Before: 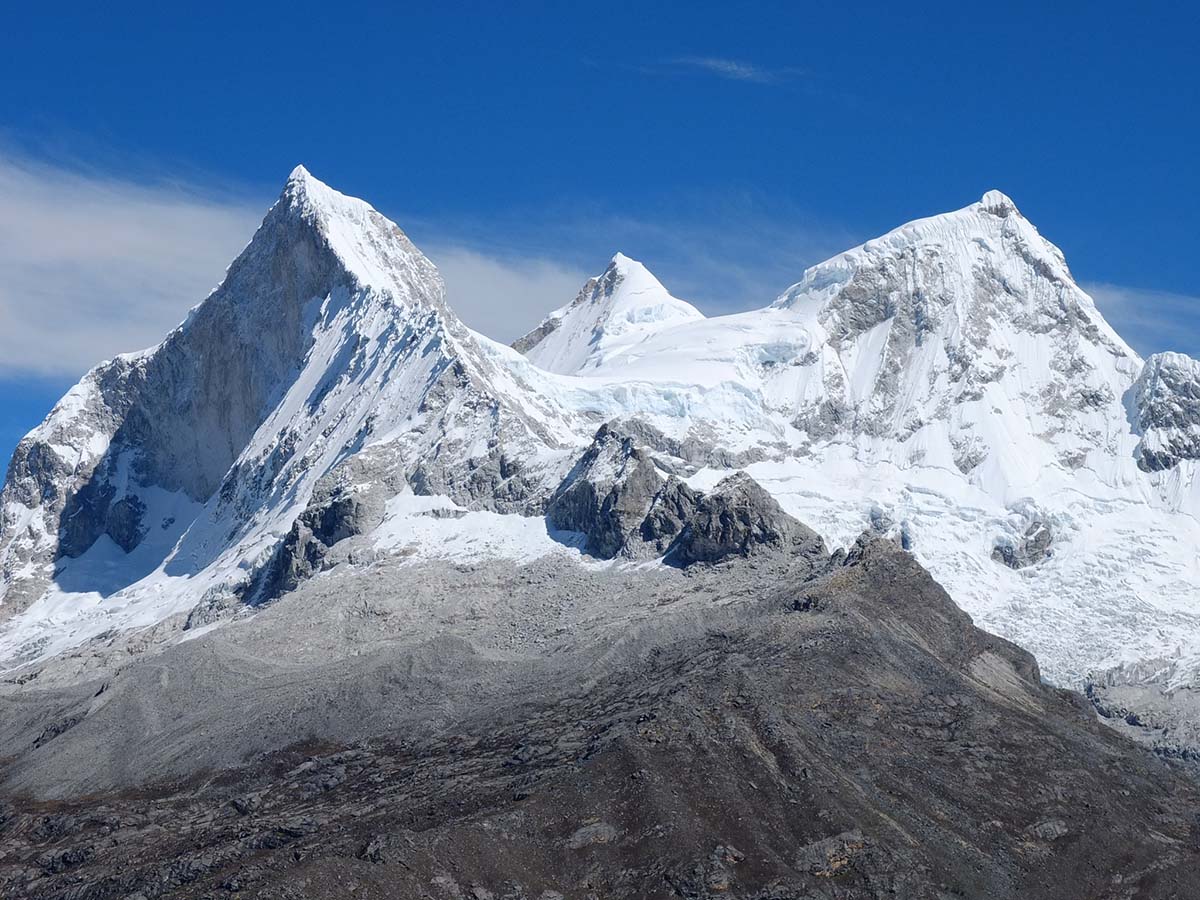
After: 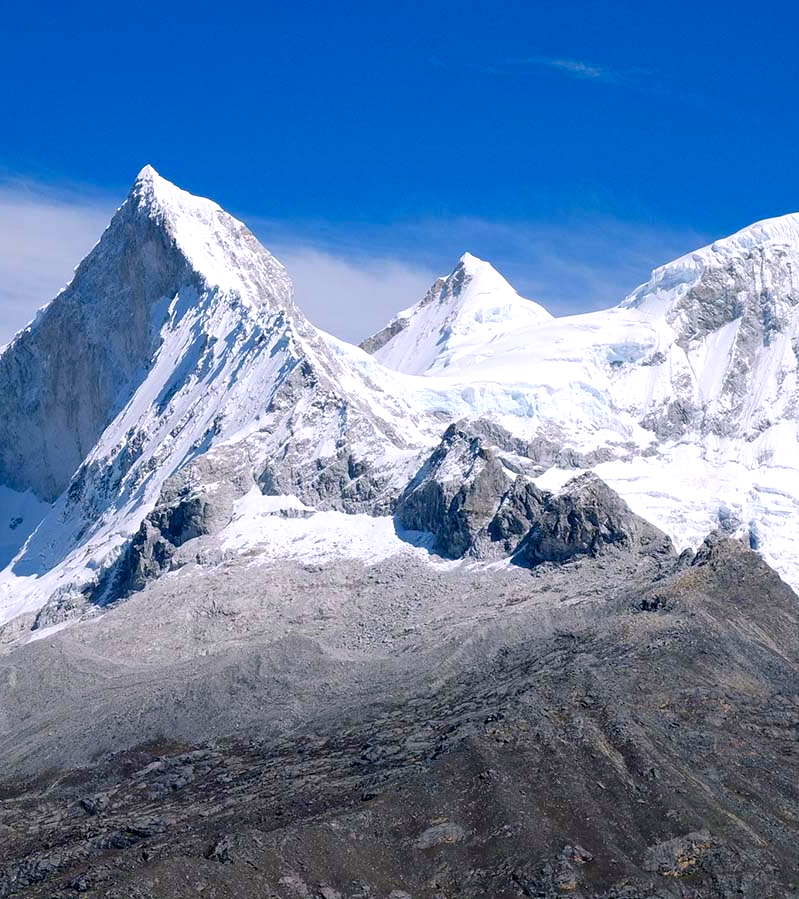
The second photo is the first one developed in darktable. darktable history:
exposure: exposure 0.3 EV, compensate highlight preservation false
color balance rgb: shadows lift › chroma 2%, shadows lift › hue 217.2°, power › chroma 0.25%, power › hue 60°, highlights gain › chroma 1.5%, highlights gain › hue 309.6°, global offset › luminance -0.5%, perceptual saturation grading › global saturation 15%, global vibrance 20%
crop and rotate: left 12.673%, right 20.66%
